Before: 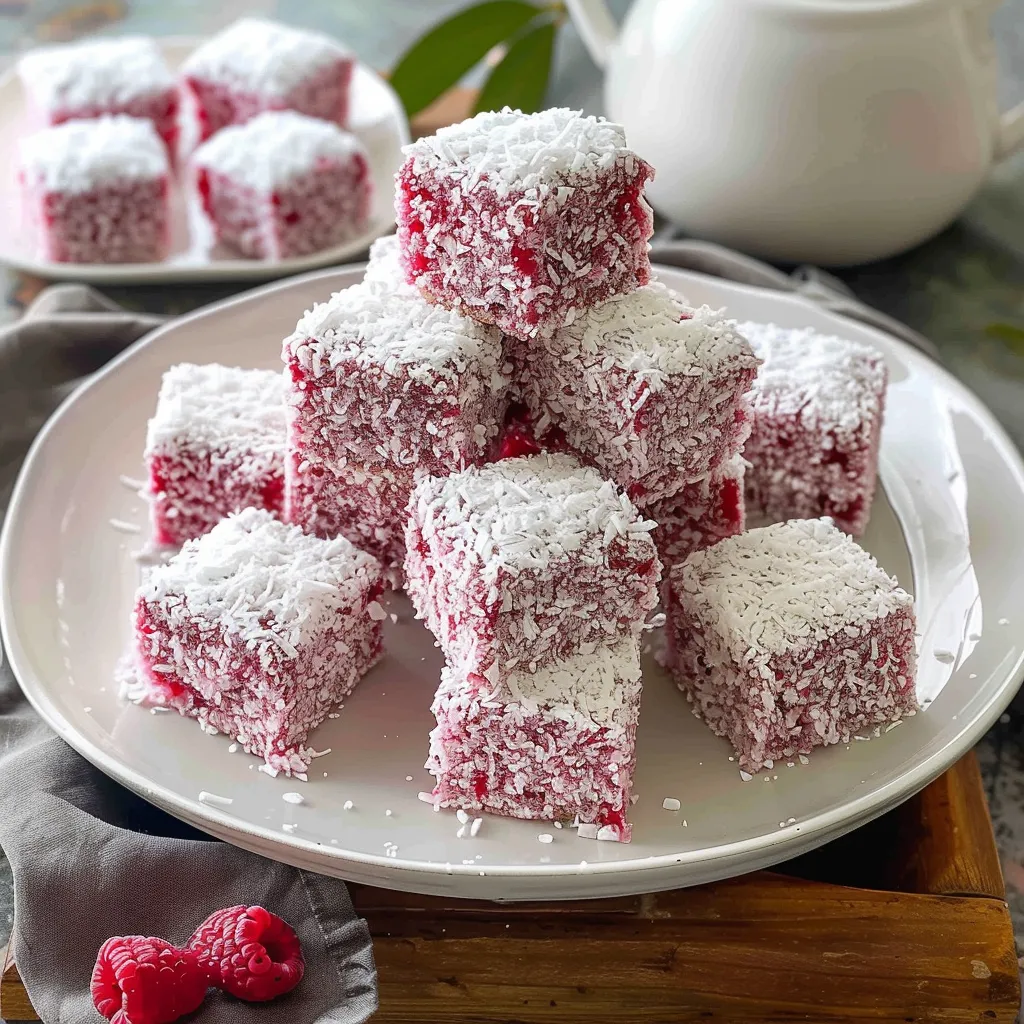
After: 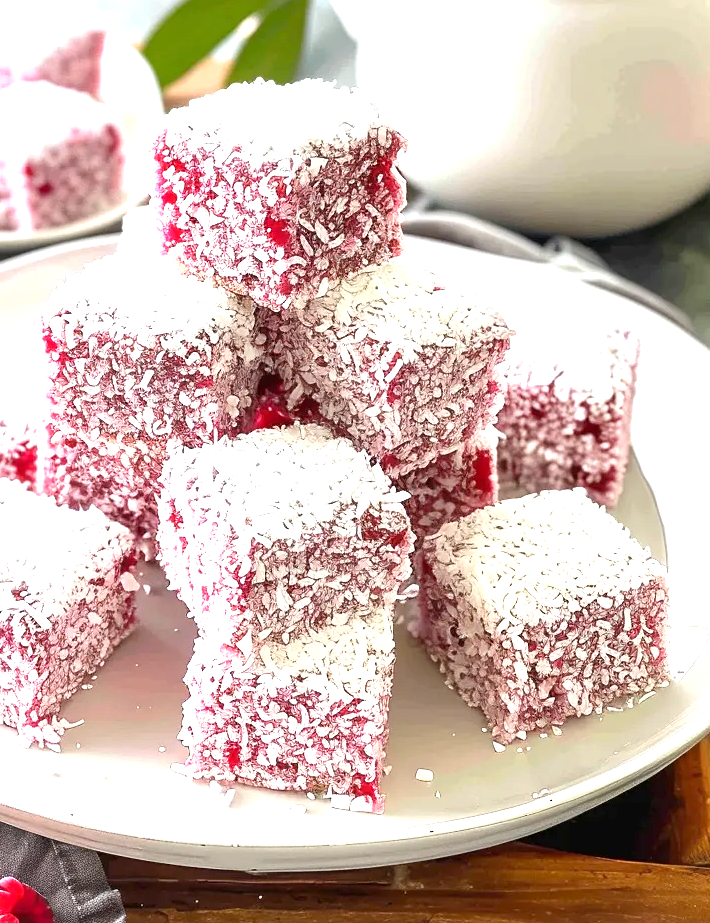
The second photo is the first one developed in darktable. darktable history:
crop and rotate: left 24.123%, top 2.883%, right 6.46%, bottom 6.889%
exposure: black level correction 0.001, exposure 1.399 EV, compensate exposure bias true, compensate highlight preservation false
